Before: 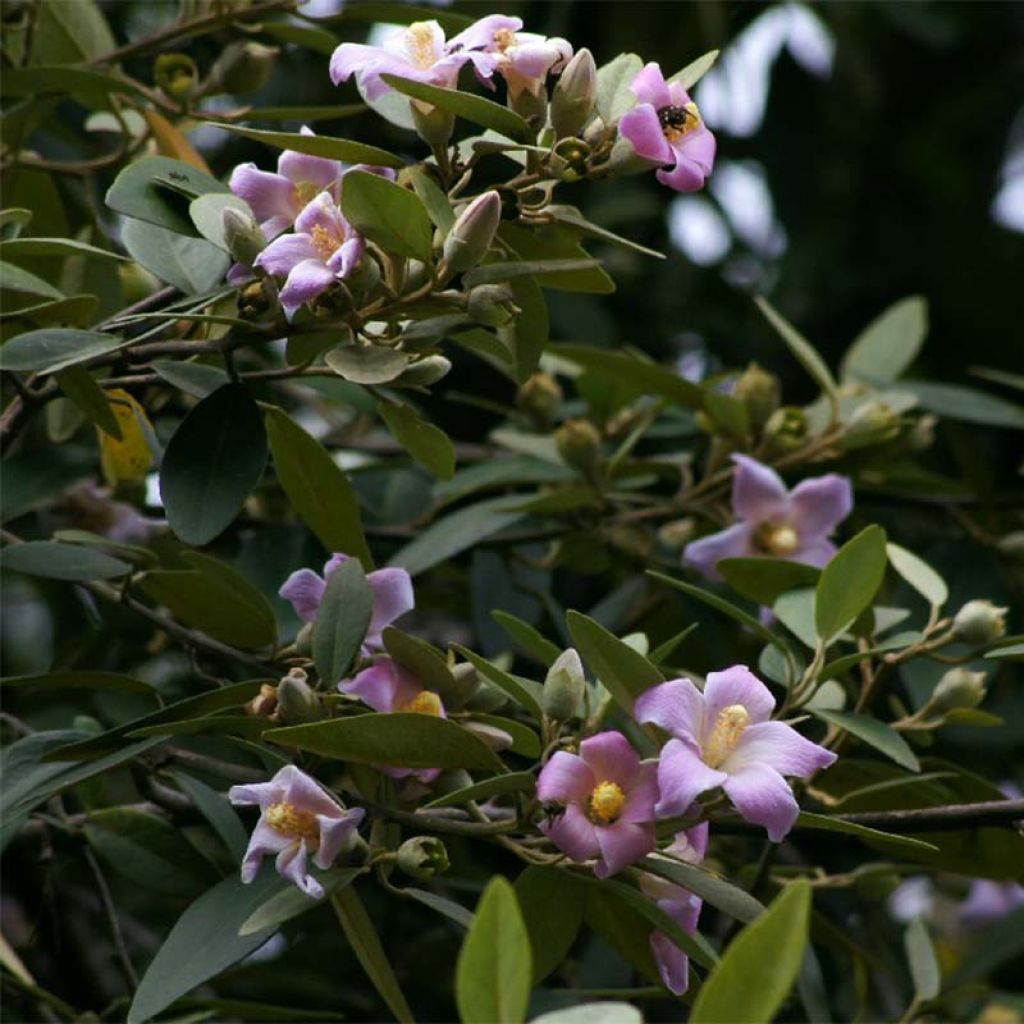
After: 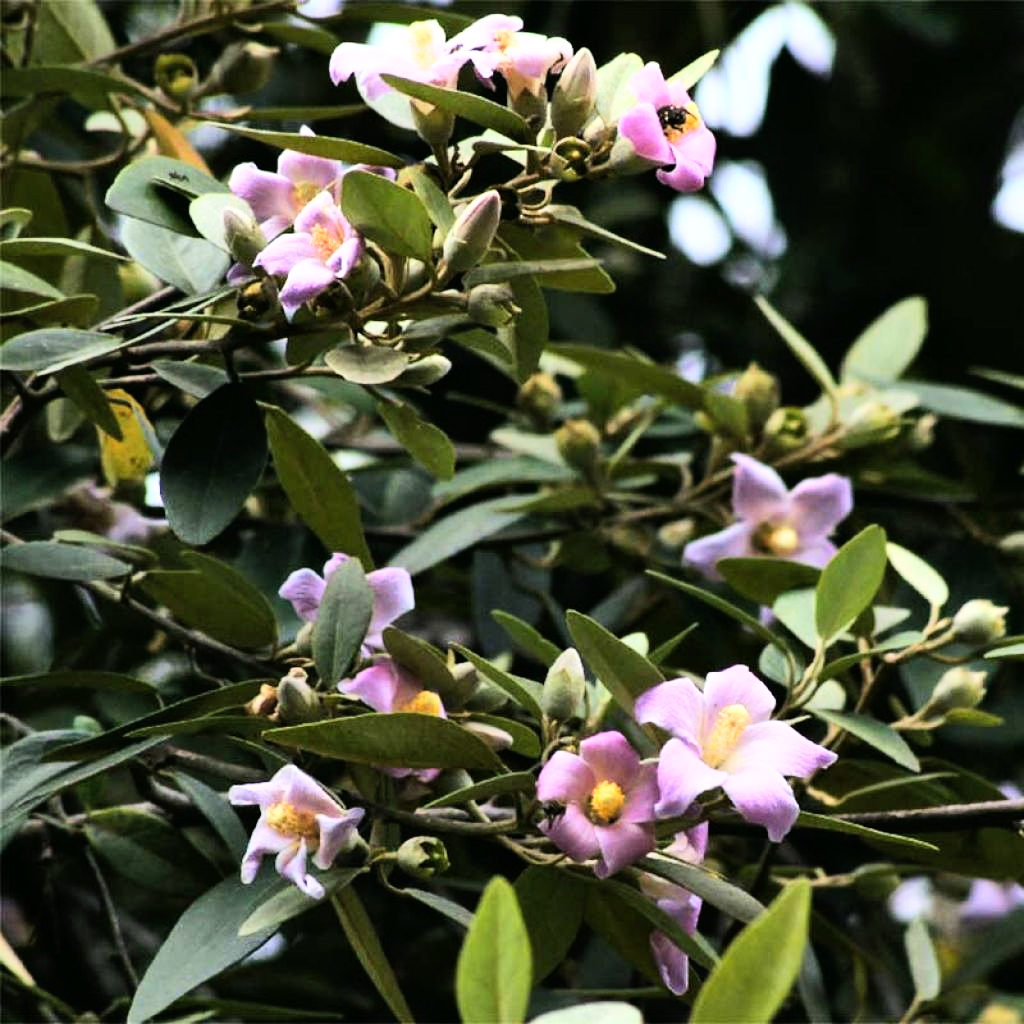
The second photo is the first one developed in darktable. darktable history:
shadows and highlights: white point adjustment 0.827, soften with gaussian
base curve: curves: ch0 [(0, 0) (0.007, 0.004) (0.027, 0.03) (0.046, 0.07) (0.207, 0.54) (0.442, 0.872) (0.673, 0.972) (1, 1)]
